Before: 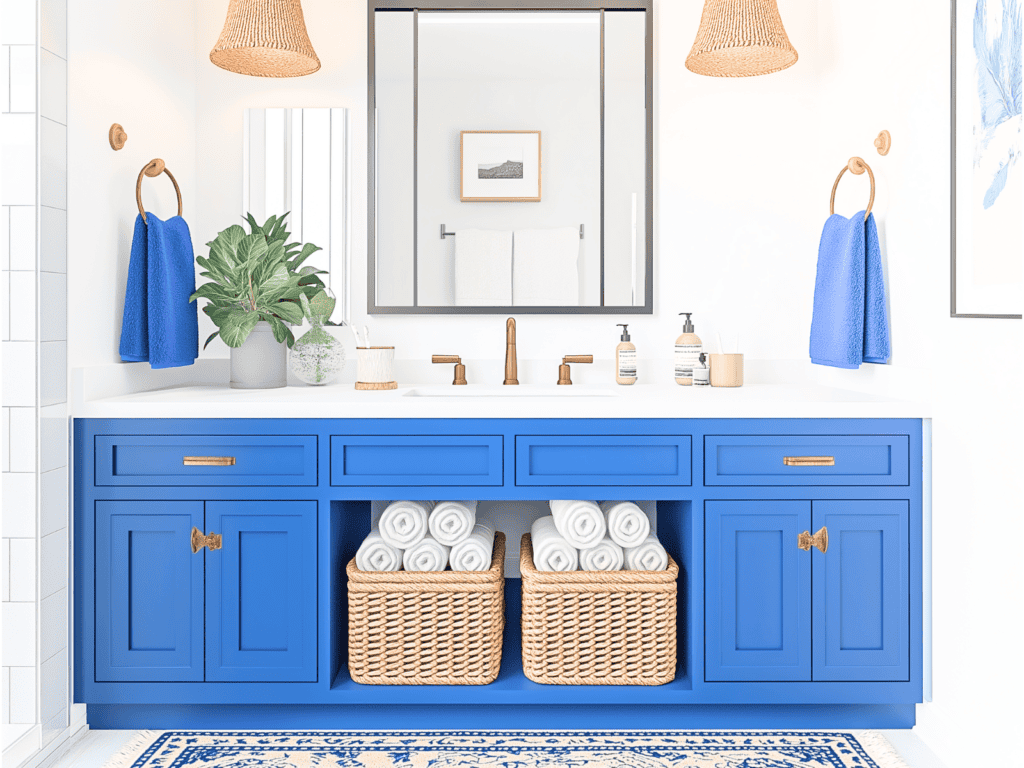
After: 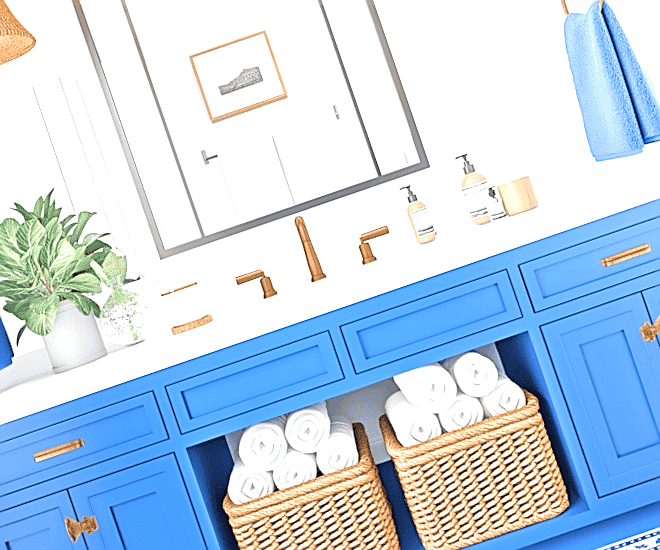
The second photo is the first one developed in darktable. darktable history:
color correction: highlights b* 0.019
sharpen: on, module defaults
crop and rotate: angle 18.95°, left 6.989%, right 4.132%, bottom 1.116%
exposure: black level correction 0, exposure 0.701 EV, compensate exposure bias true, compensate highlight preservation false
color zones: curves: ch0 [(0.11, 0.396) (0.195, 0.36) (0.25, 0.5) (0.303, 0.412) (0.357, 0.544) (0.75, 0.5) (0.967, 0.328)]; ch1 [(0, 0.468) (0.112, 0.512) (0.202, 0.6) (0.25, 0.5) (0.307, 0.352) (0.357, 0.544) (0.75, 0.5) (0.963, 0.524)]
